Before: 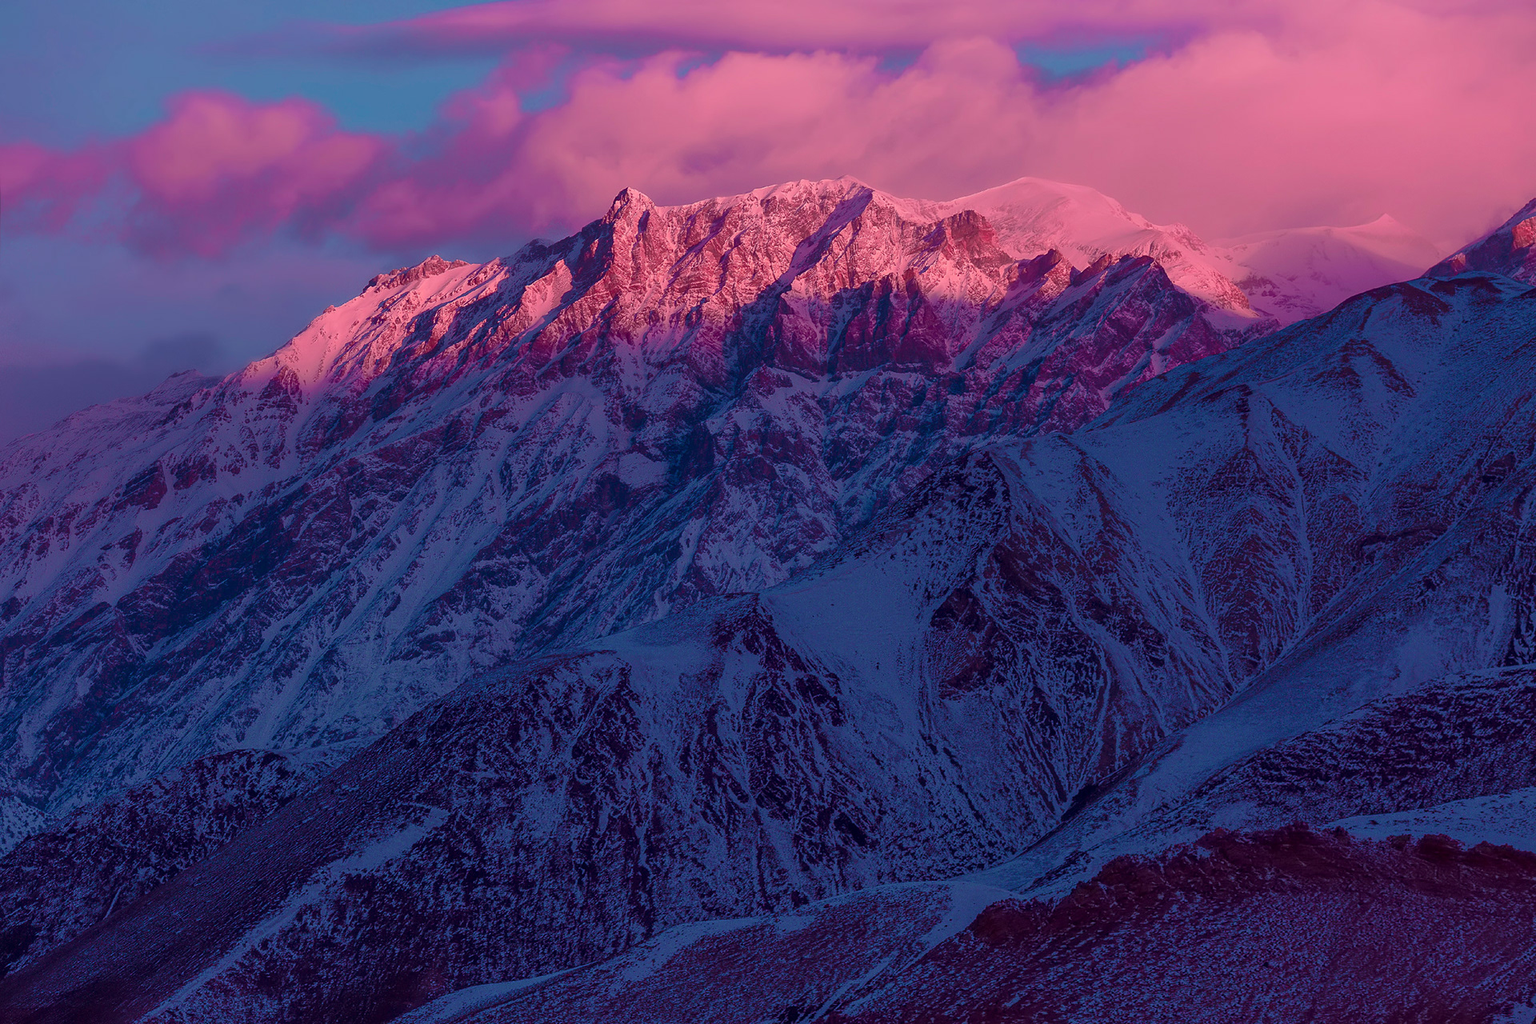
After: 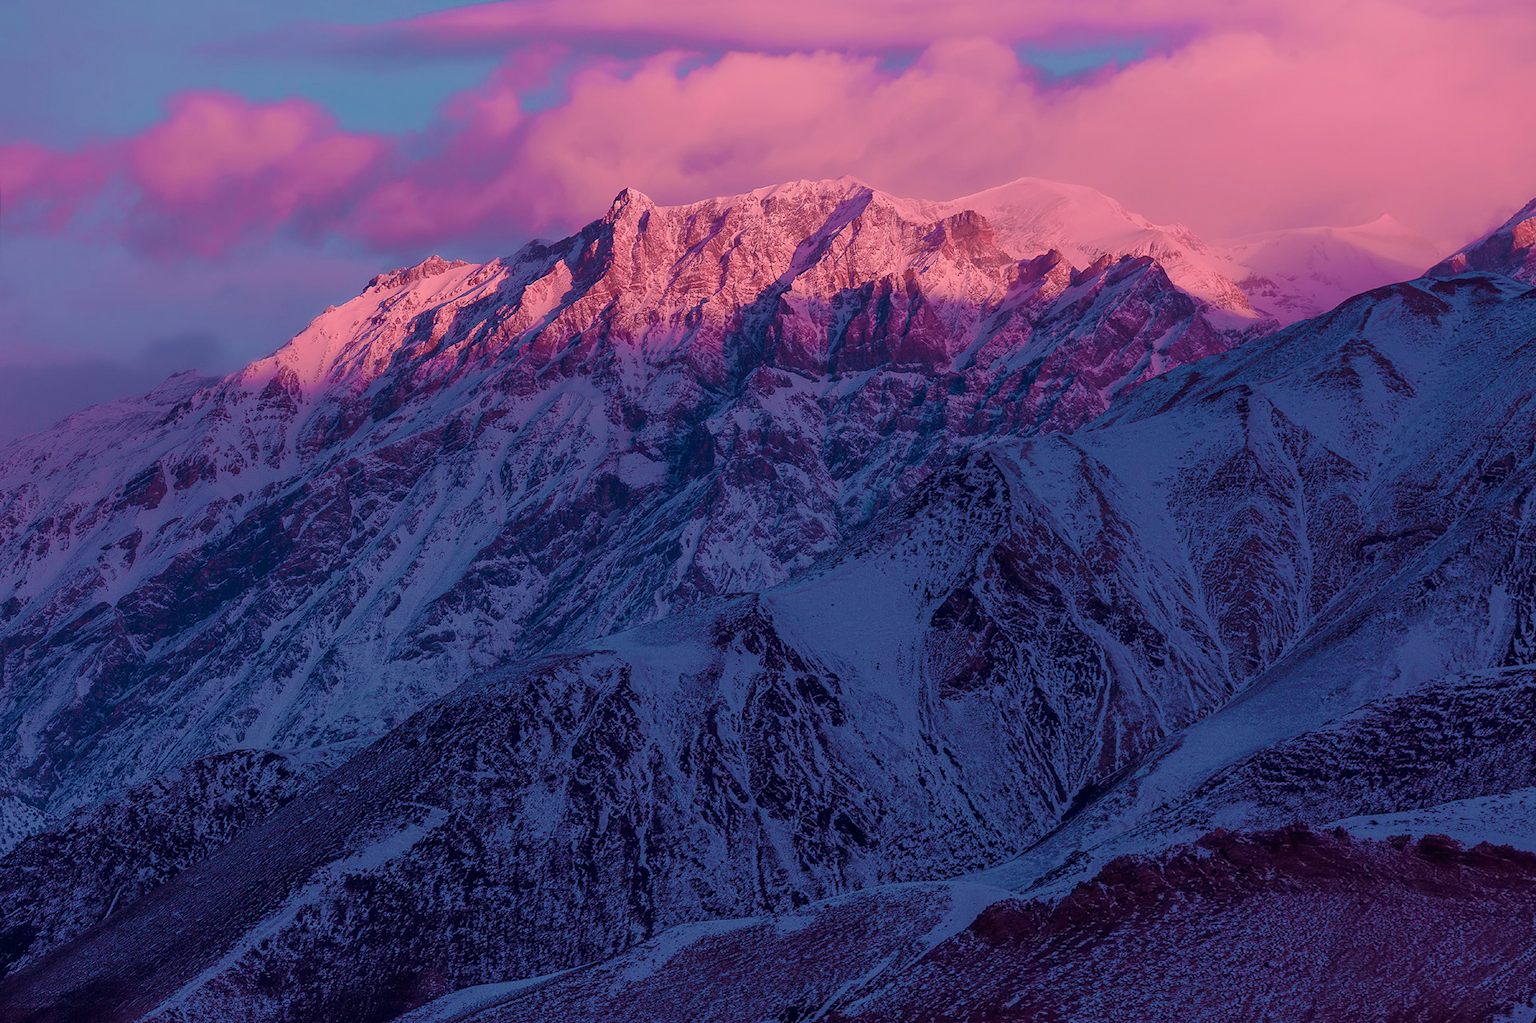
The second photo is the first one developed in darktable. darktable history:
crop: bottom 0.071%
exposure: black level correction 0.001, exposure 0.5 EV, compensate exposure bias true, compensate highlight preservation false
filmic rgb: hardness 4.17, contrast 0.921
color correction: highlights a* 2.75, highlights b* 5, shadows a* -2.04, shadows b* -4.84, saturation 0.8
velvia: on, module defaults
